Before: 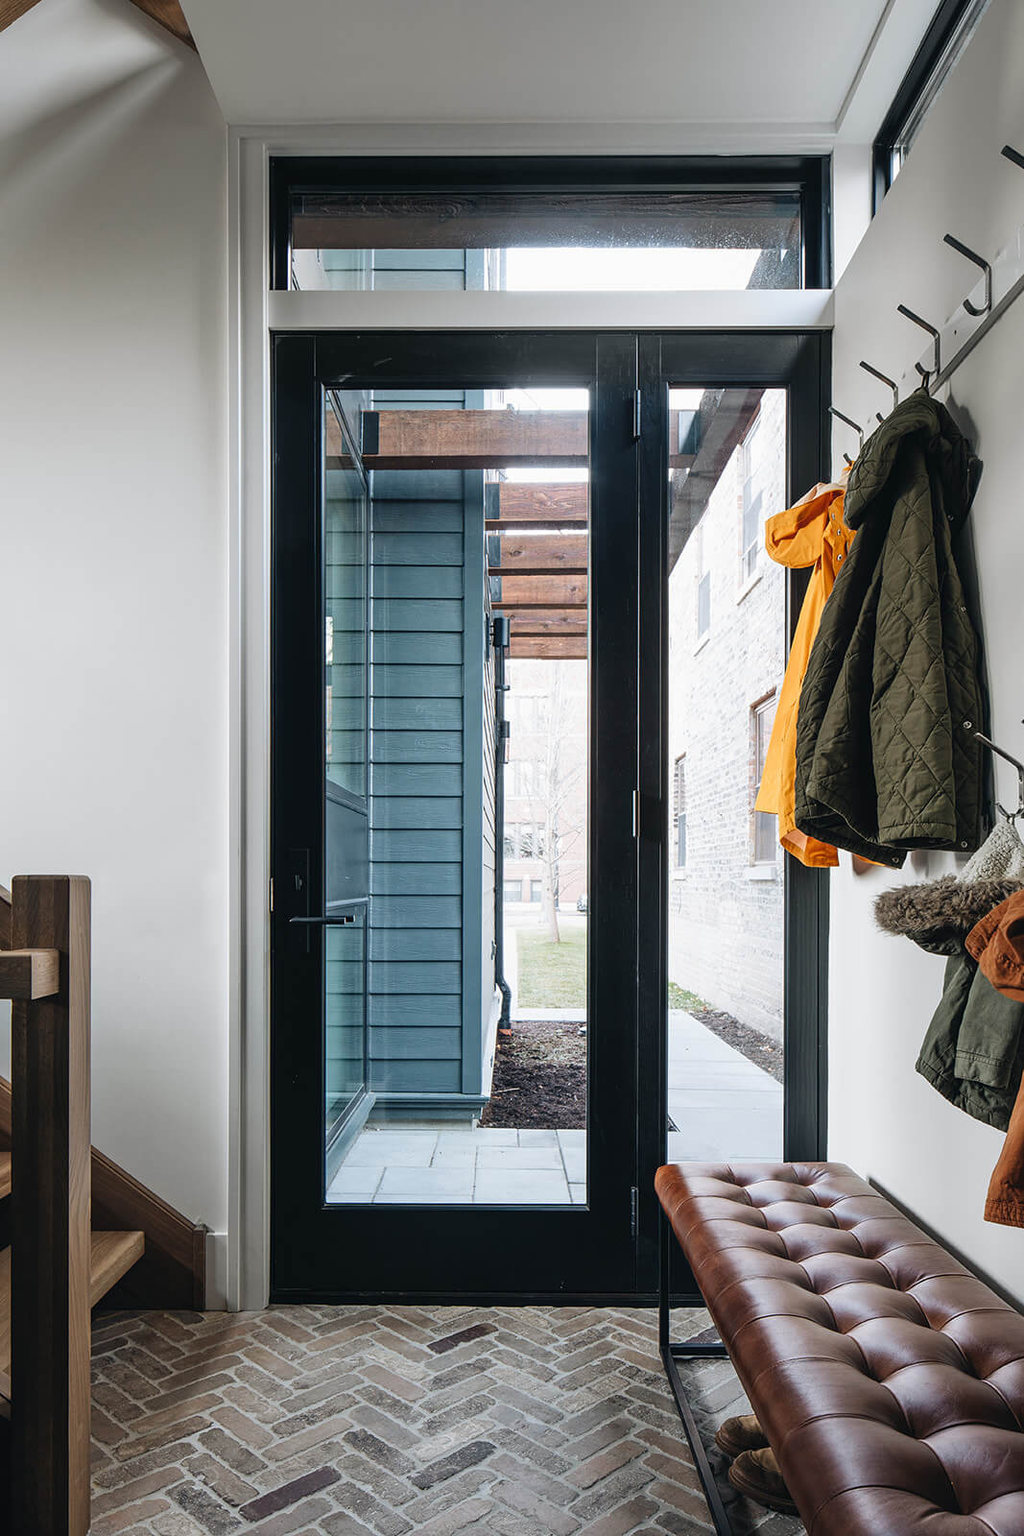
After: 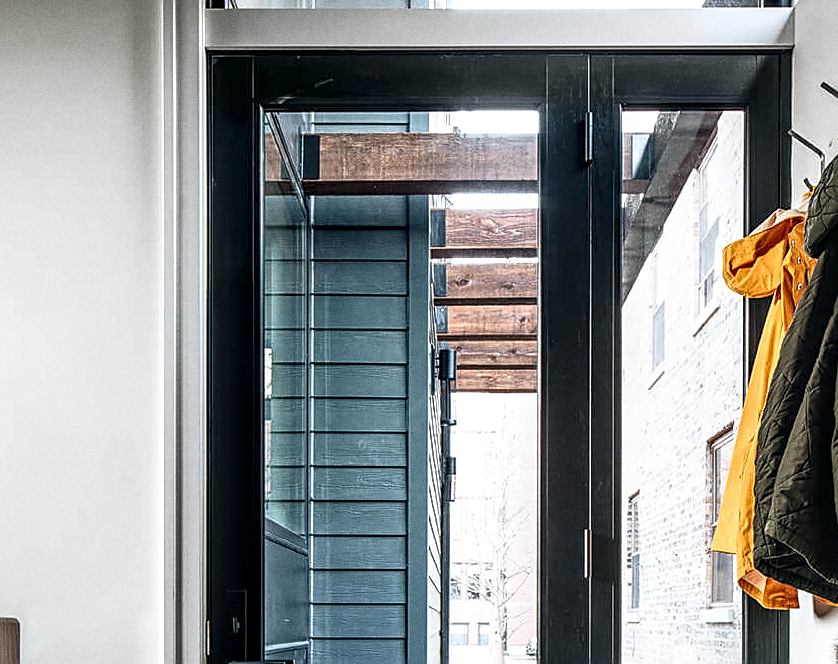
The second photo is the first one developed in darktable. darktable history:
sharpen: on, module defaults
crop: left 7.036%, top 18.398%, right 14.379%, bottom 40.043%
grain: coarseness 0.09 ISO
base curve: curves: ch0 [(0, 0) (0.257, 0.25) (0.482, 0.586) (0.757, 0.871) (1, 1)]
local contrast: detail 160%
